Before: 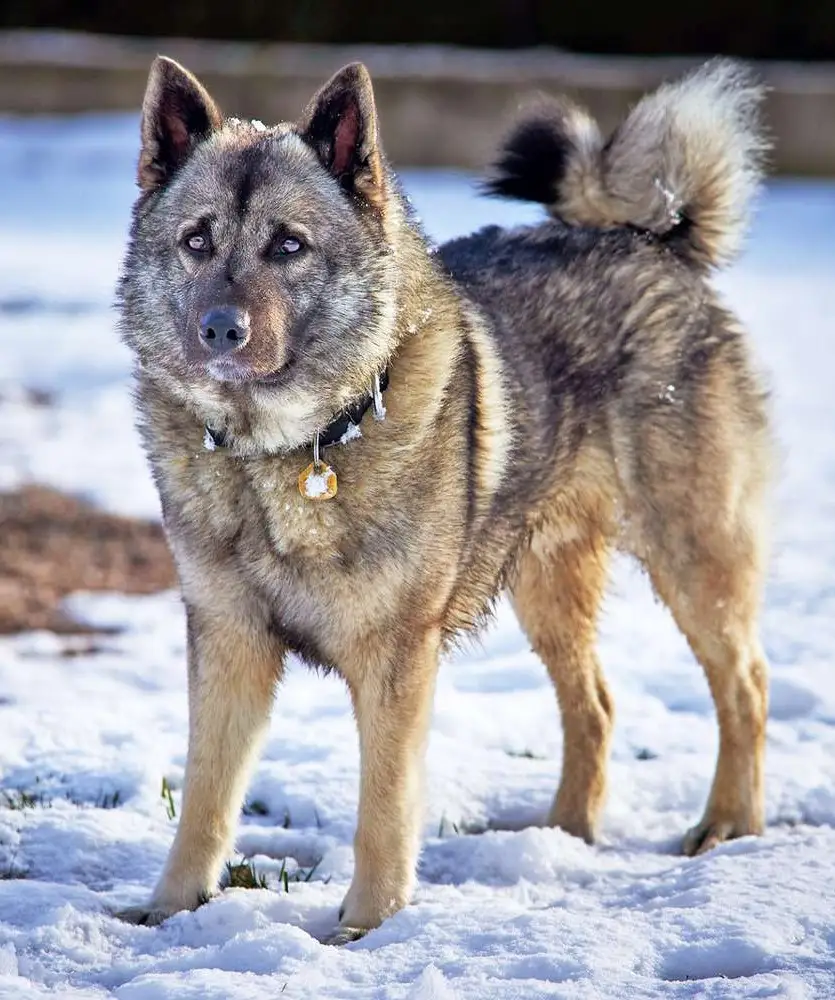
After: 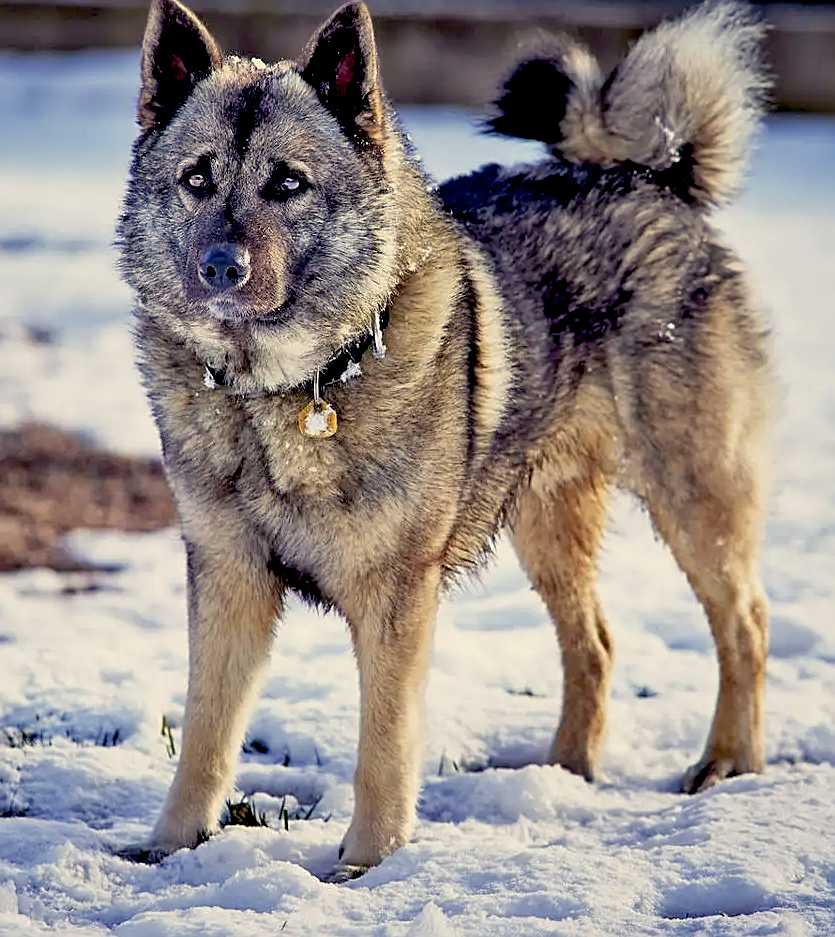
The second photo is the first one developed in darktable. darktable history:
sharpen: on, module defaults
white balance: red 1.004, blue 1.096
color balance rgb: shadows lift › chroma 2%, shadows lift › hue 263°, highlights gain › chroma 8%, highlights gain › hue 84°, linear chroma grading › global chroma -15%, saturation formula JzAzBz (2021)
crop and rotate: top 6.25%
exposure: black level correction 0.046, exposure -0.228 EV, compensate highlight preservation false
